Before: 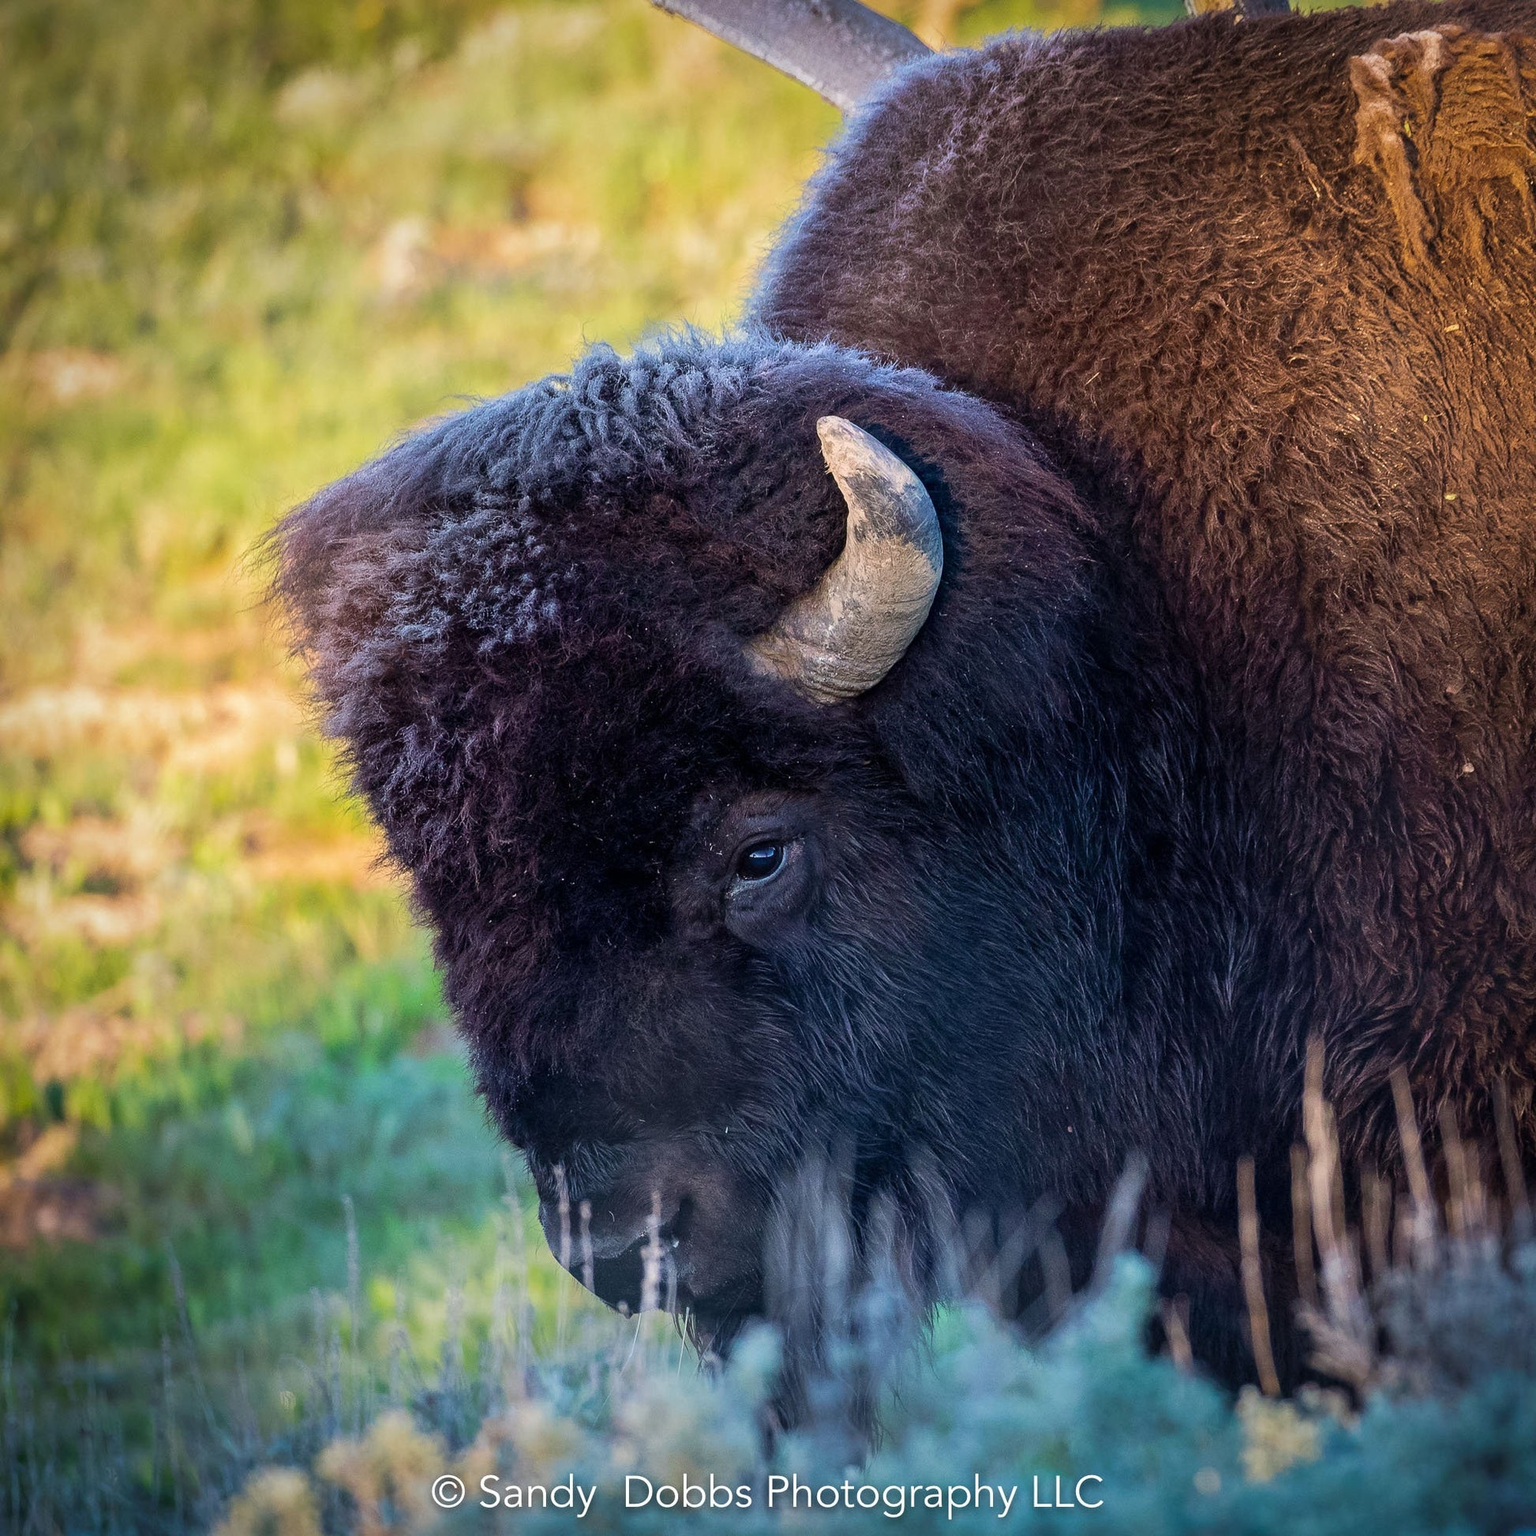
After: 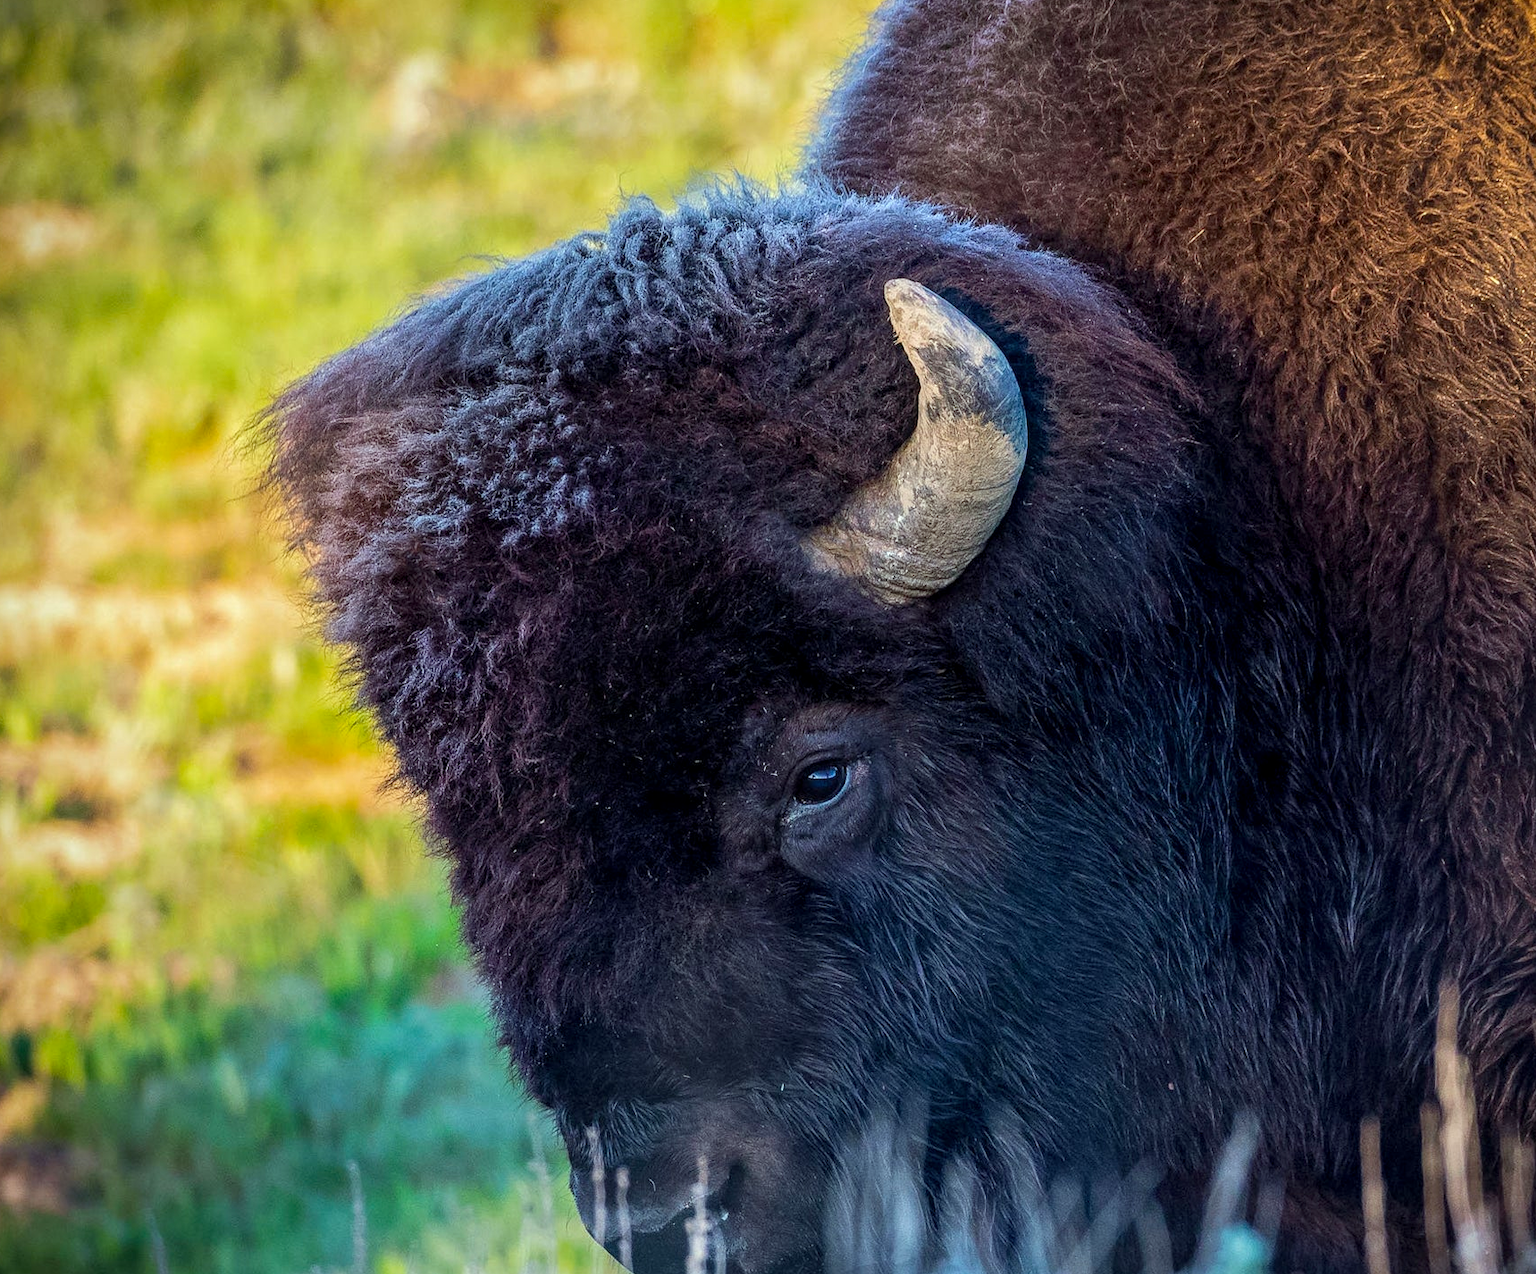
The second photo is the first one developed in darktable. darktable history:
color balance rgb: perceptual saturation grading › global saturation 16.355%
color correction: highlights a* -6.76, highlights b* 0.87
local contrast: on, module defaults
crop and rotate: left 2.333%, top 11.066%, right 9.291%, bottom 15.635%
